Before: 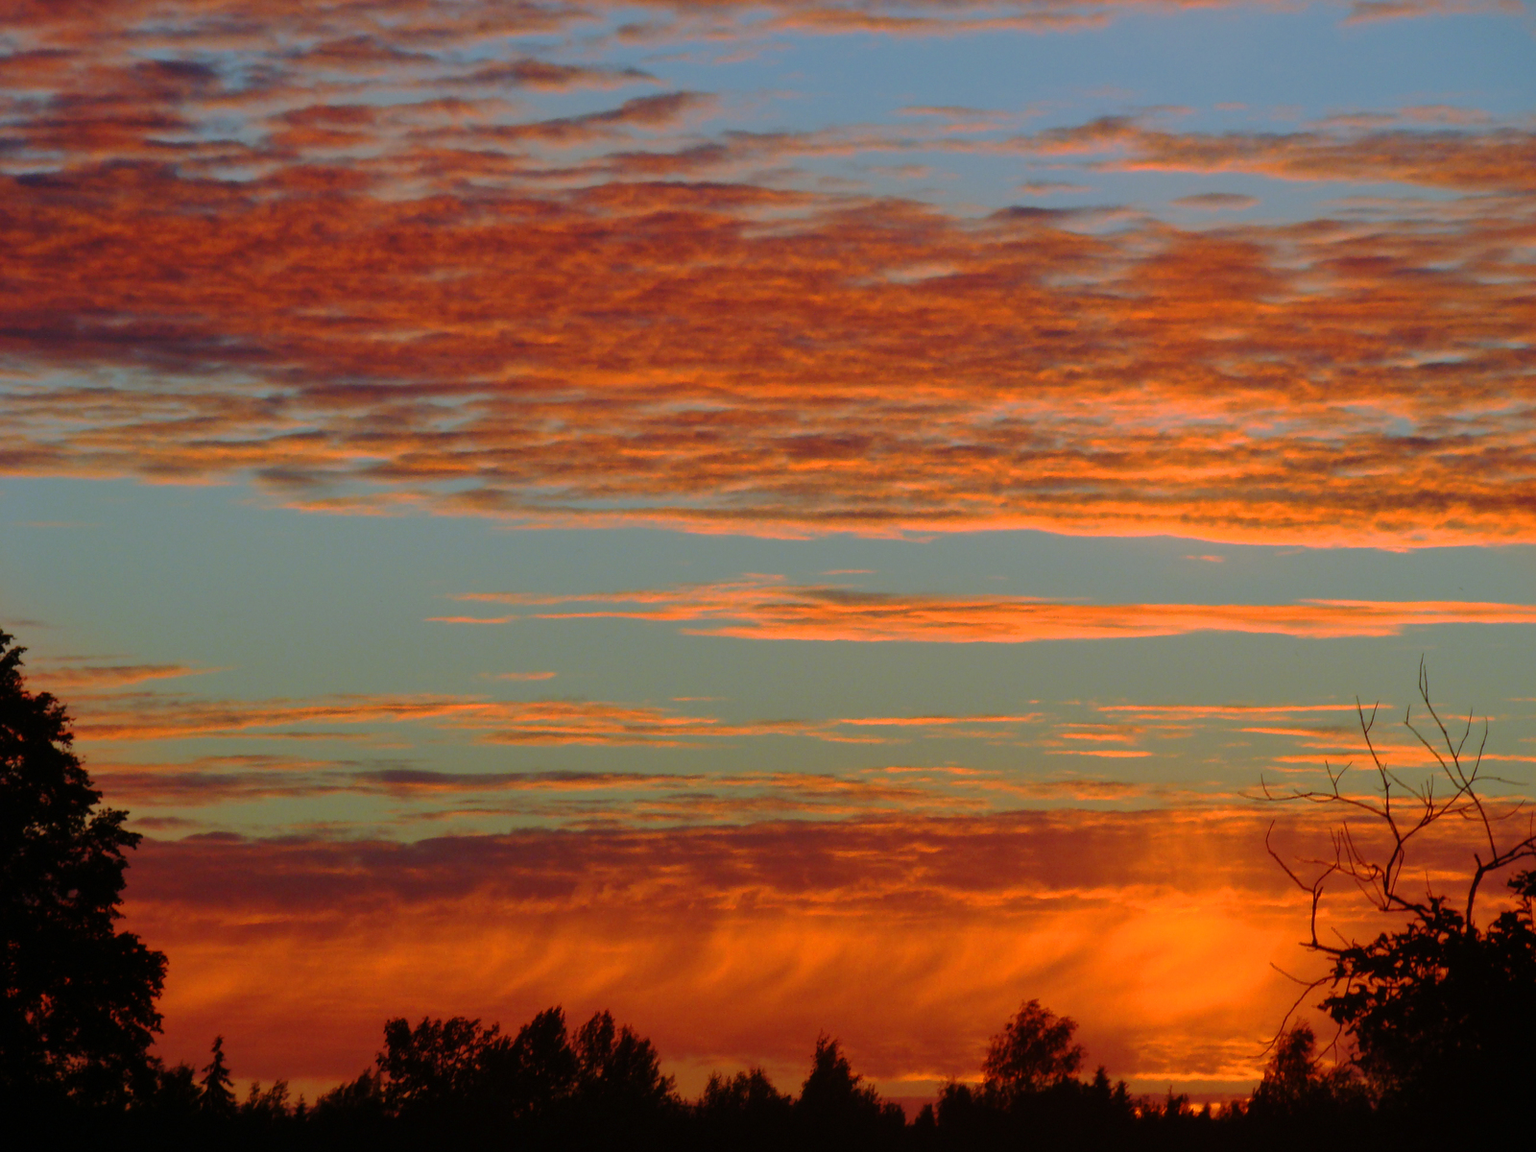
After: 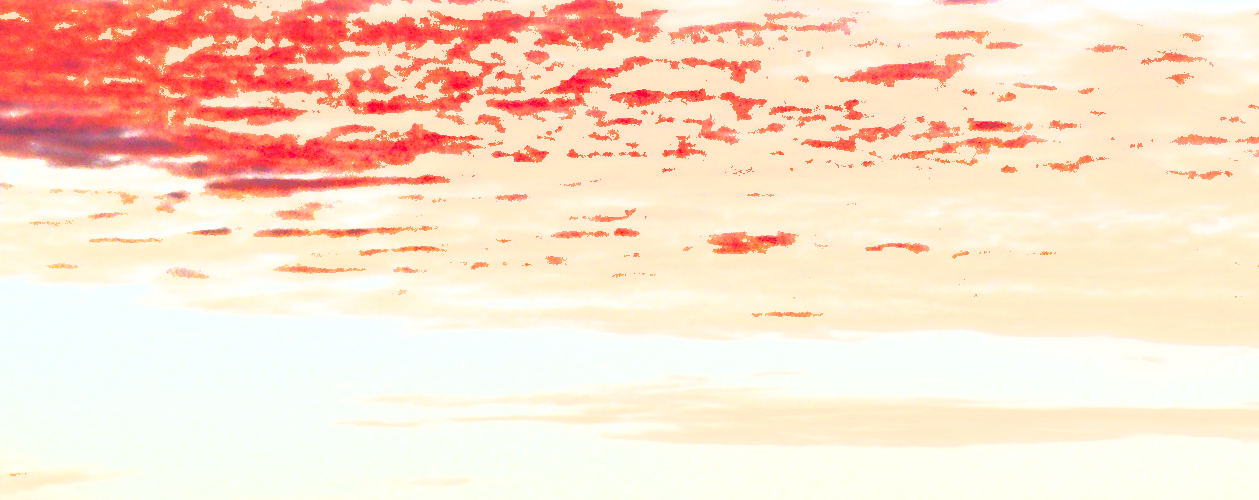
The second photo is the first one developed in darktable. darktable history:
crop: left 6.82%, top 18.514%, right 14.479%, bottom 39.76%
levels: levels [0, 0.394, 0.787]
tone equalizer: -8 EV -0.716 EV, -7 EV -0.717 EV, -6 EV -0.615 EV, -5 EV -0.402 EV, -3 EV 0.377 EV, -2 EV 0.6 EV, -1 EV 0.688 EV, +0 EV 0.768 EV, edges refinement/feathering 500, mask exposure compensation -1.57 EV, preserve details no
shadows and highlights: on, module defaults
exposure: black level correction 0, exposure 1.74 EV, compensate highlight preservation false
color balance rgb: perceptual saturation grading › global saturation 20%, perceptual saturation grading › highlights -49.709%, perceptual saturation grading › shadows 24.908%, global vibrance 20%
